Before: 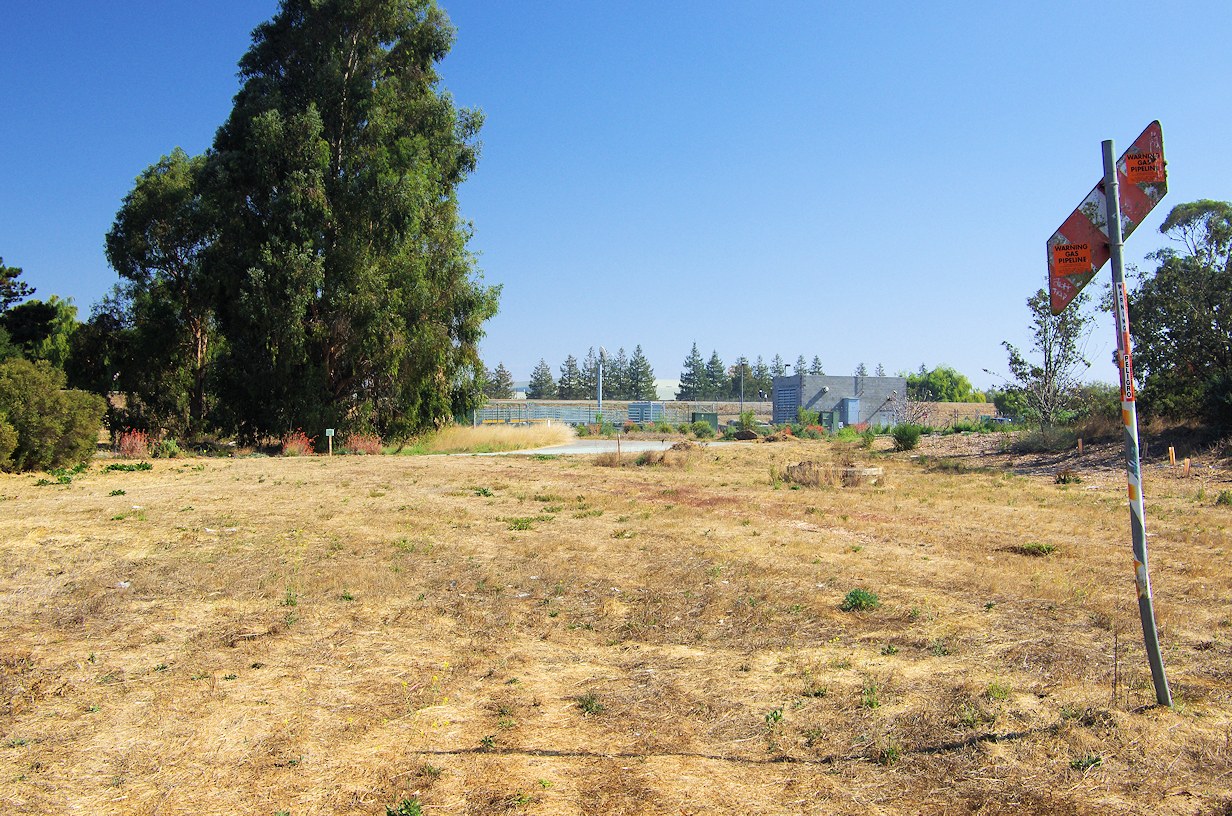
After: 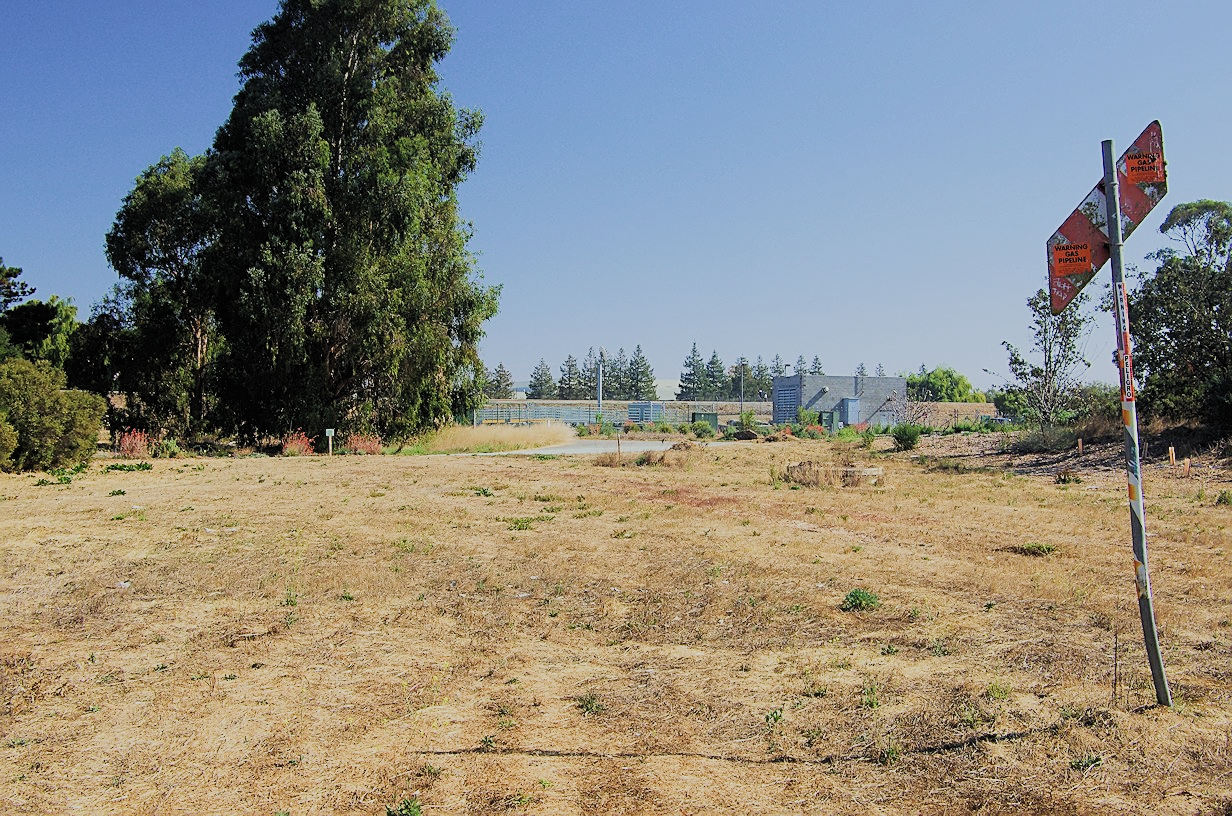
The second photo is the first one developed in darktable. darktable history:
sharpen: on, module defaults
filmic rgb: black relative exposure -7.65 EV, white relative exposure 4.56 EV, hardness 3.61, color science v5 (2021), contrast in shadows safe, contrast in highlights safe
